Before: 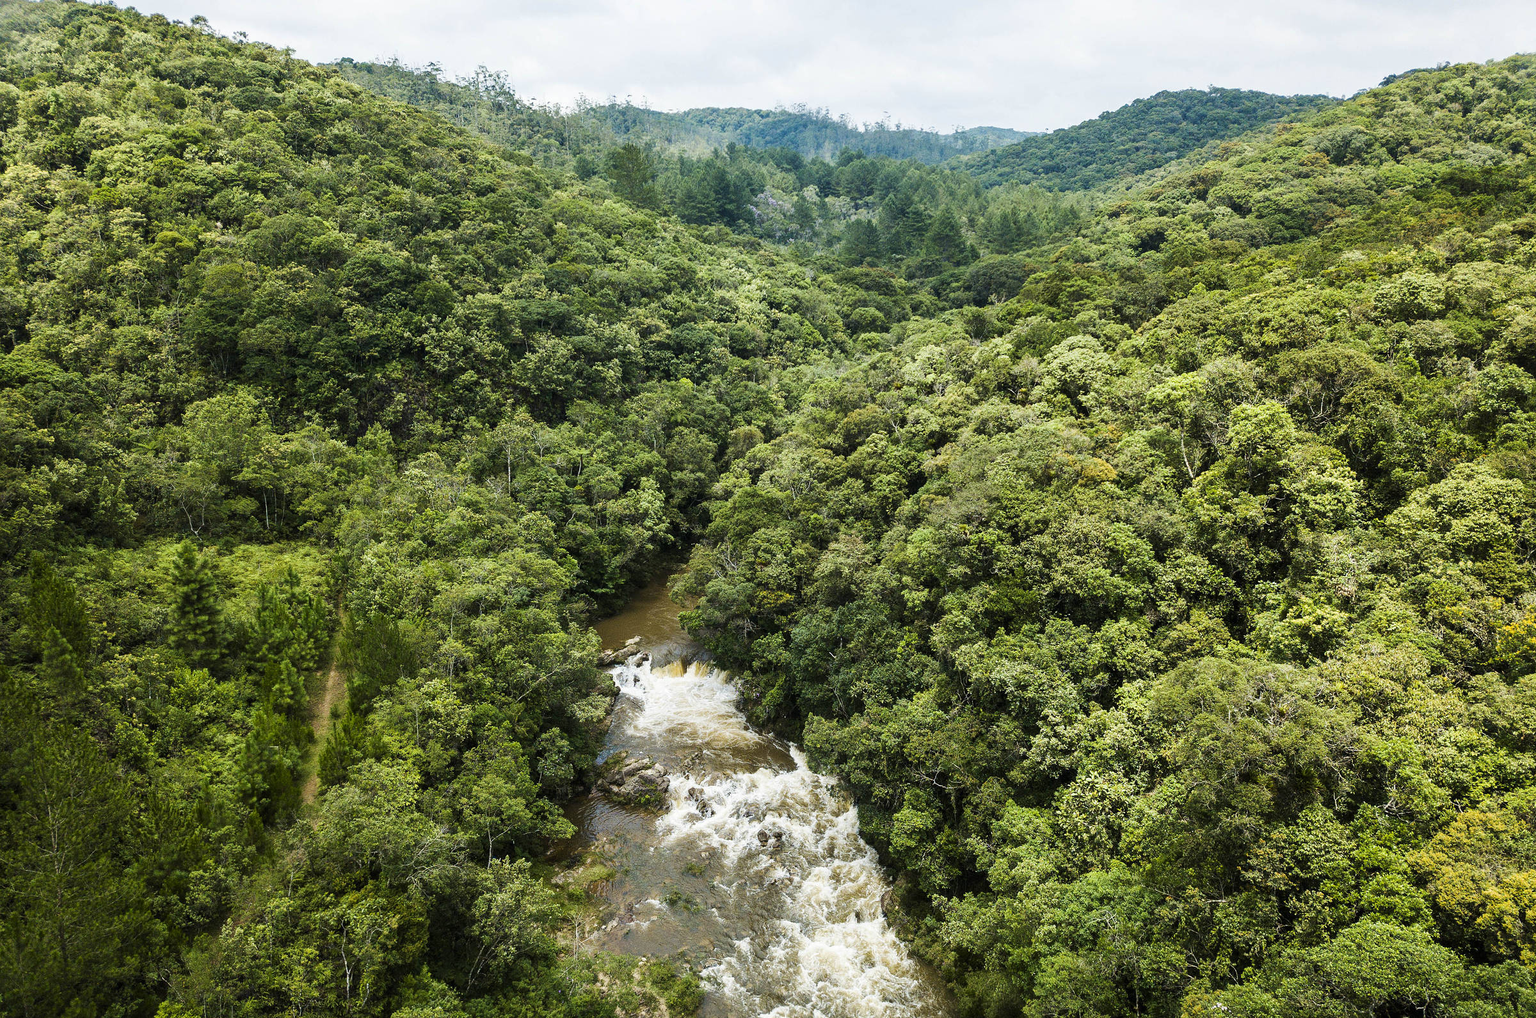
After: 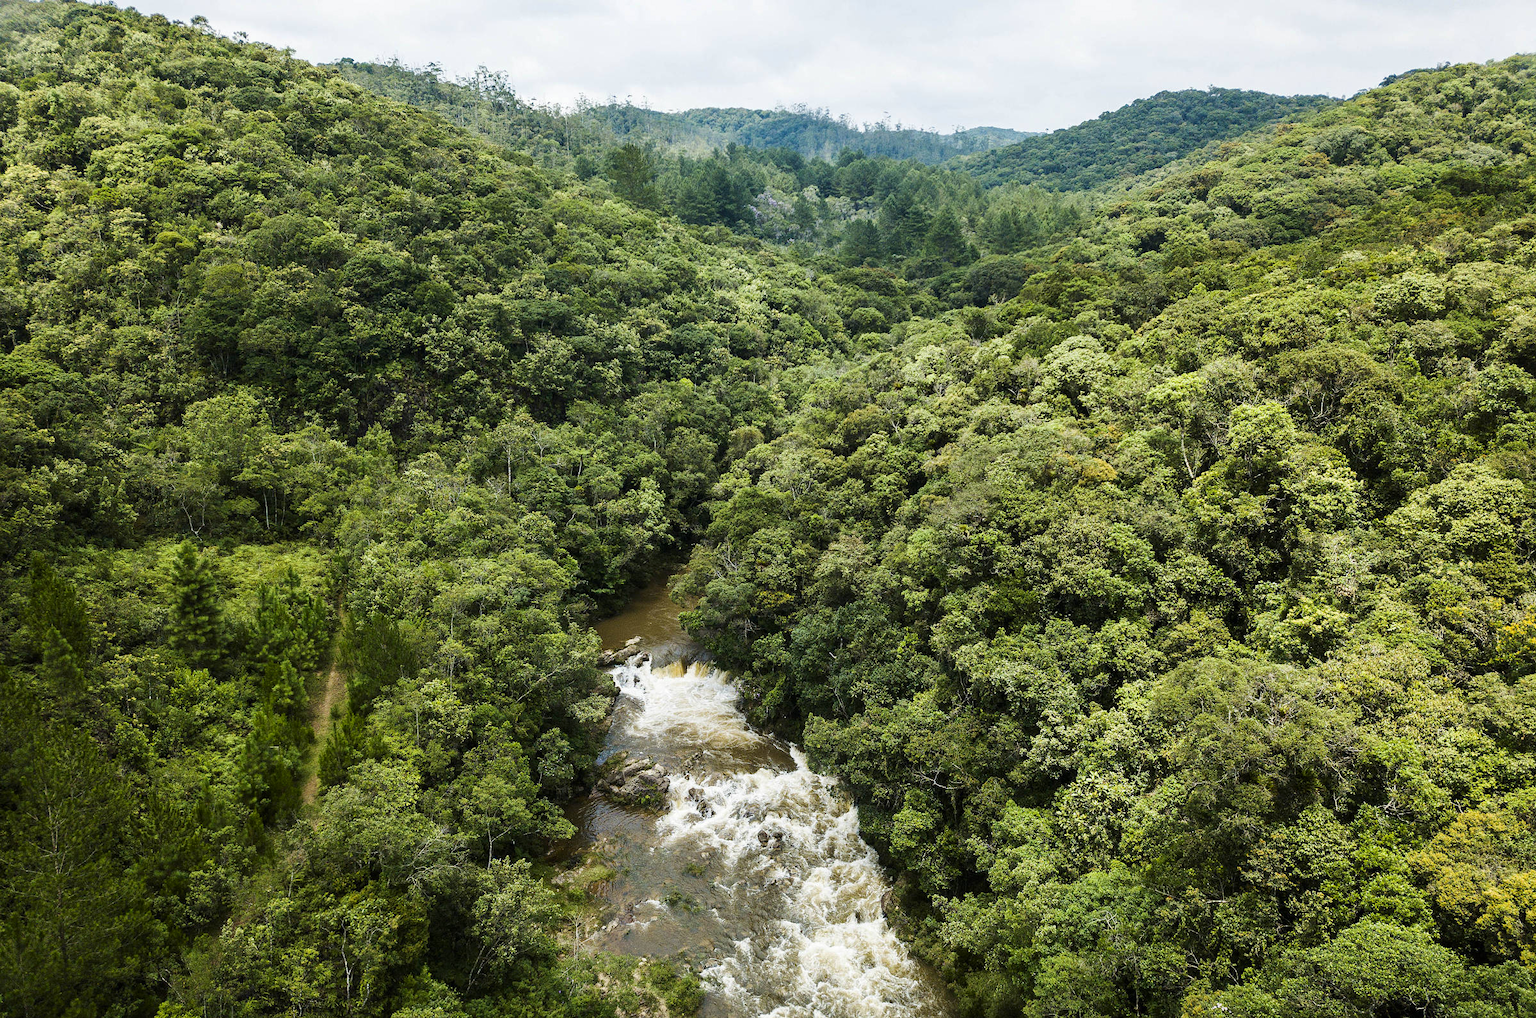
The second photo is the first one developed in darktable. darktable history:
contrast brightness saturation: contrast 0.03, brightness -0.035
